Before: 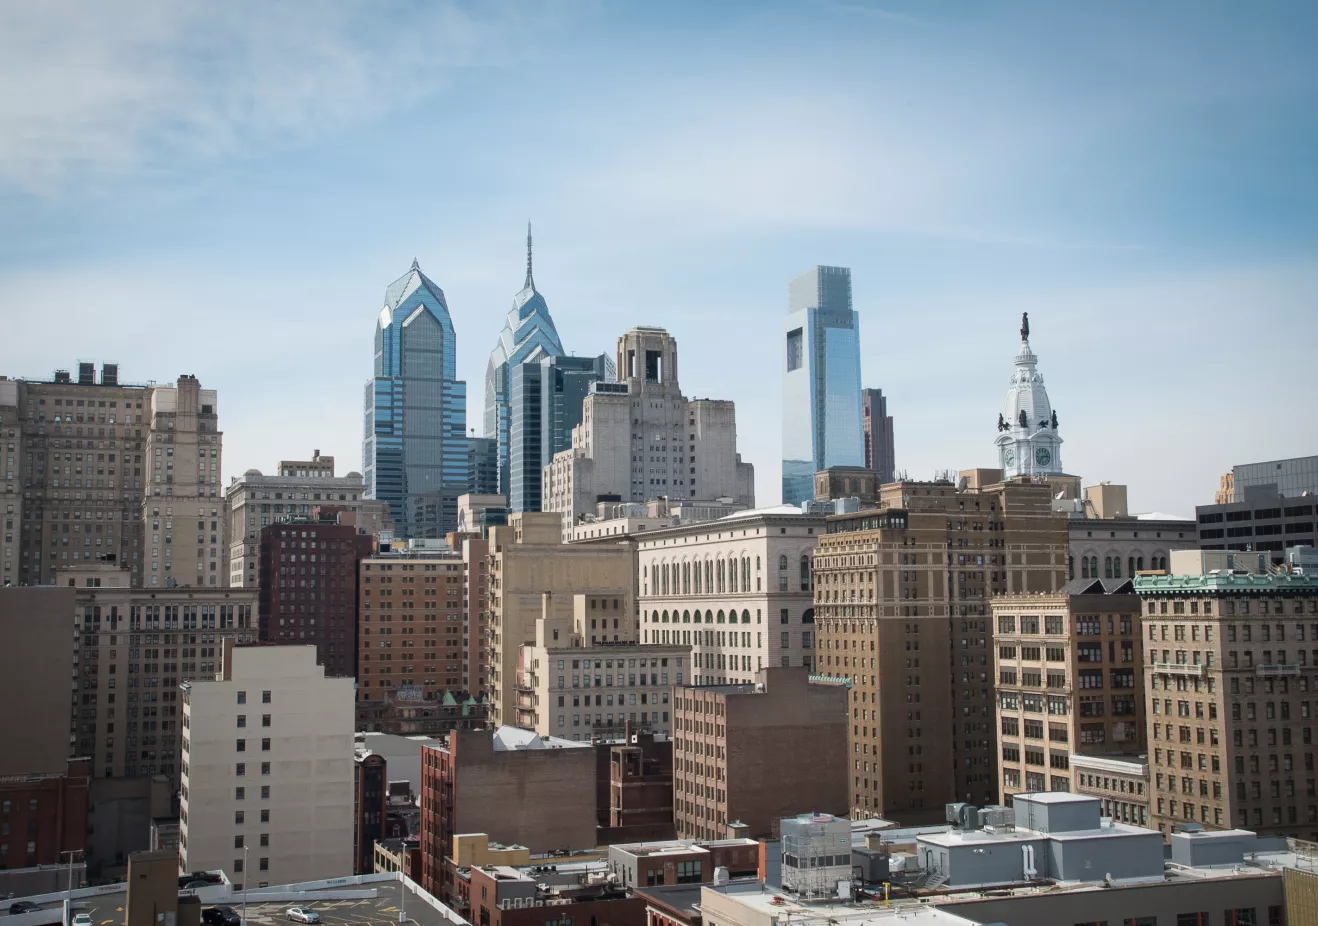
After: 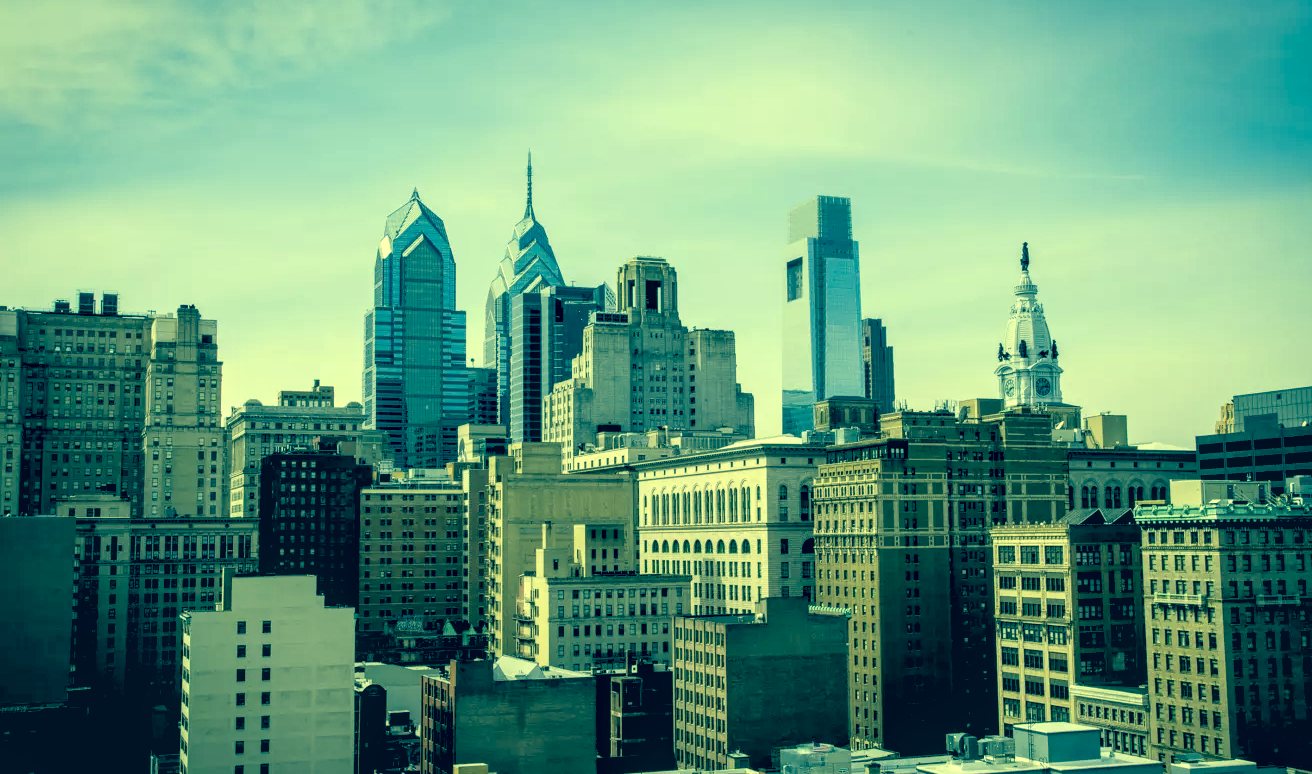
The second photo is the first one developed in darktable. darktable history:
crop: top 7.625%, bottom 8.027%
rgb levels: levels [[0.029, 0.461, 0.922], [0, 0.5, 1], [0, 0.5, 1]]
color correction: highlights a* -15.58, highlights b* 40, shadows a* -40, shadows b* -26.18
local contrast: highlights 59%, detail 145%
